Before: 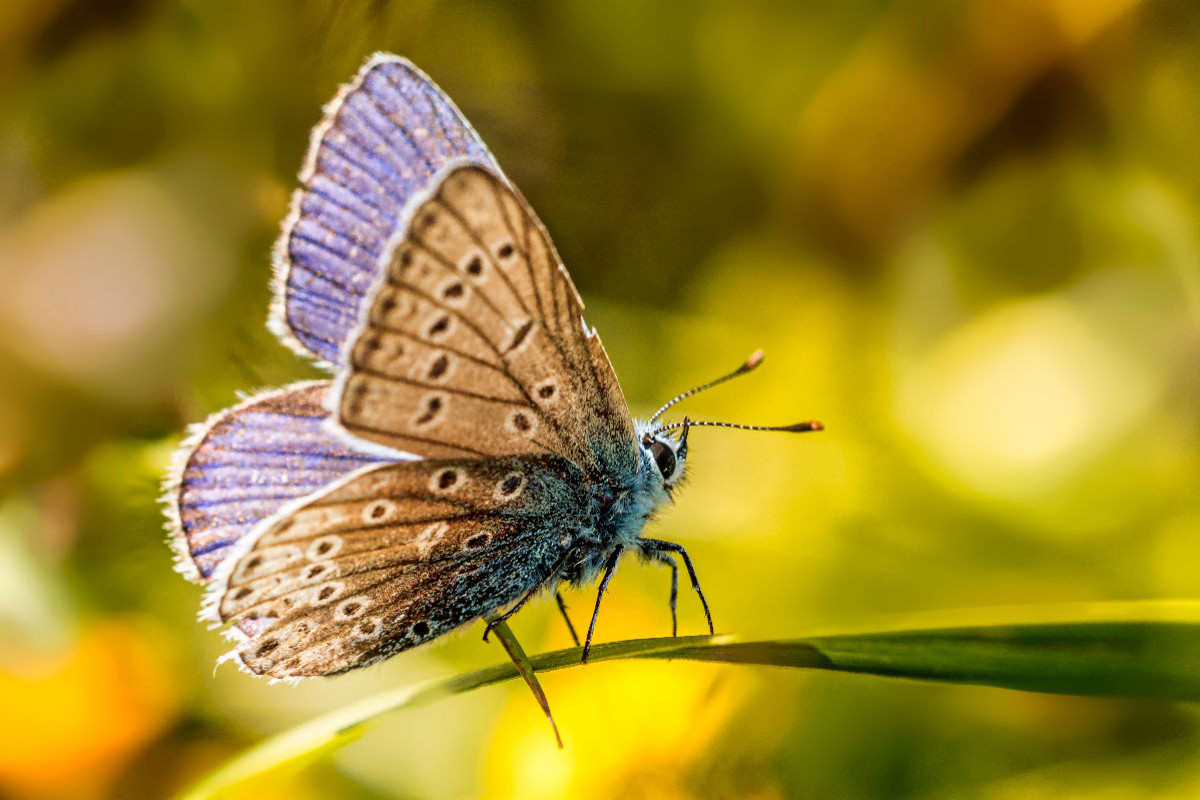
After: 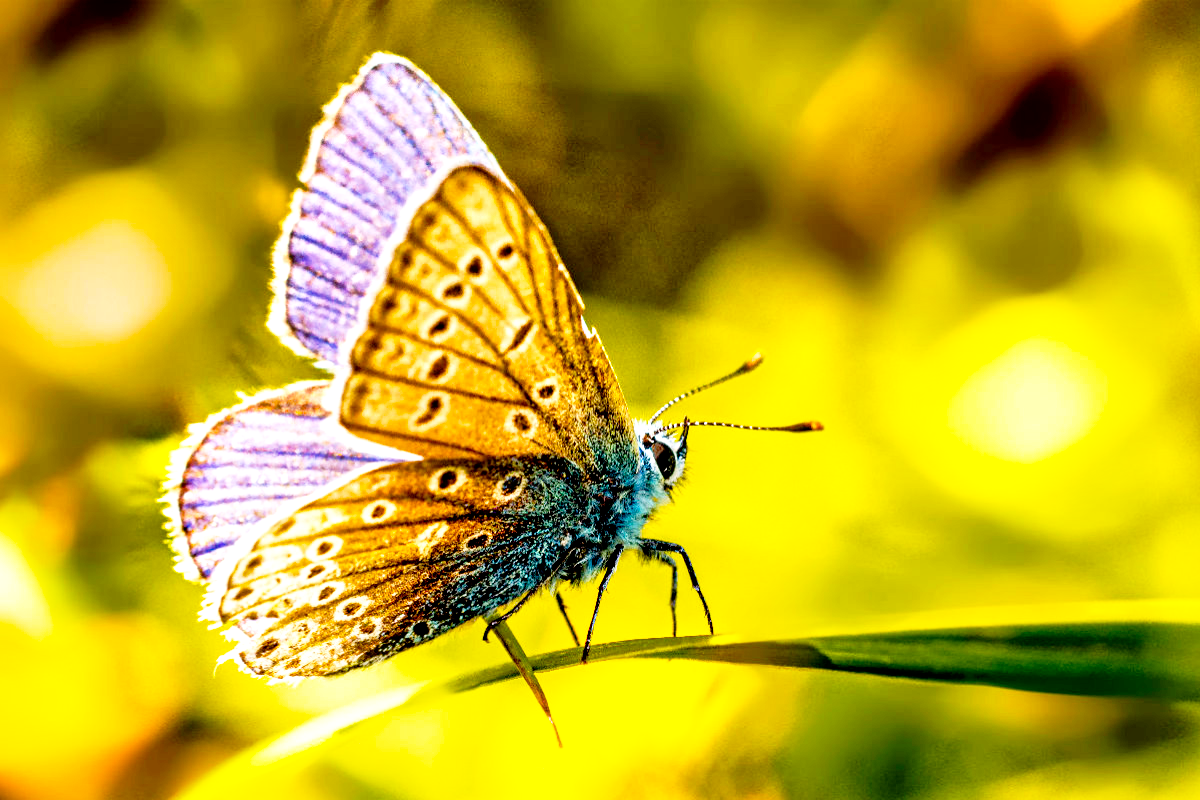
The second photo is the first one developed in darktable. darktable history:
base curve: curves: ch0 [(0, 0) (0.012, 0.01) (0.073, 0.168) (0.31, 0.711) (0.645, 0.957) (1, 1)], preserve colors none
exposure: black level correction 0.009, exposure -0.167 EV, compensate highlight preservation false
local contrast: mode bilateral grid, contrast 21, coarseness 51, detail 162%, midtone range 0.2
color balance rgb: linear chroma grading › global chroma 19.564%, perceptual saturation grading › global saturation 39.451%, perceptual brilliance grading › global brilliance 1.674%, perceptual brilliance grading › highlights -3.952%, global vibrance -23.96%
